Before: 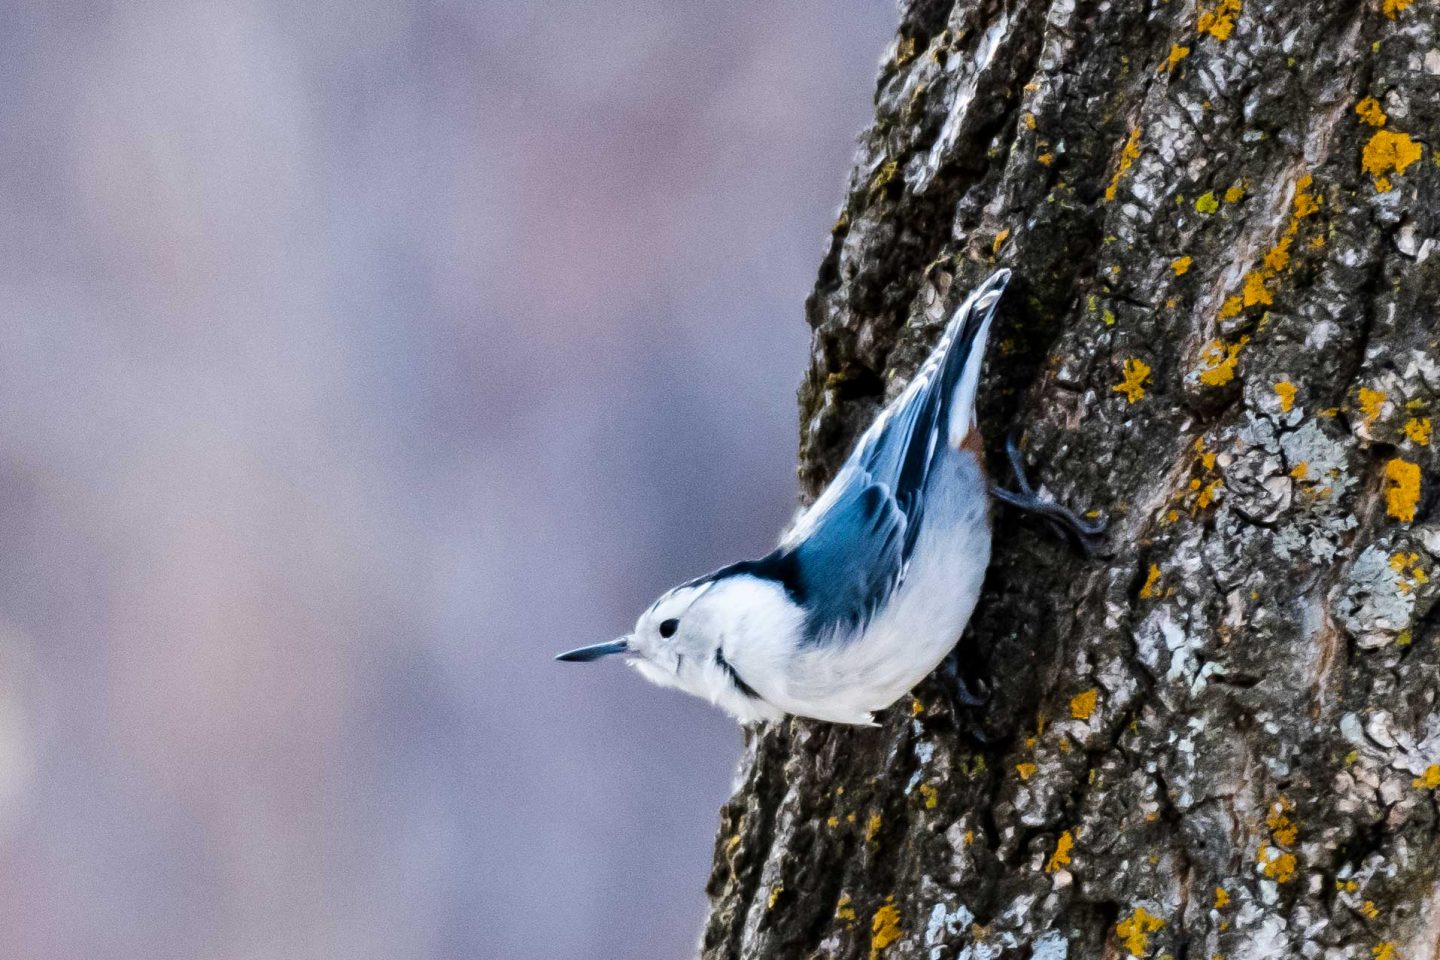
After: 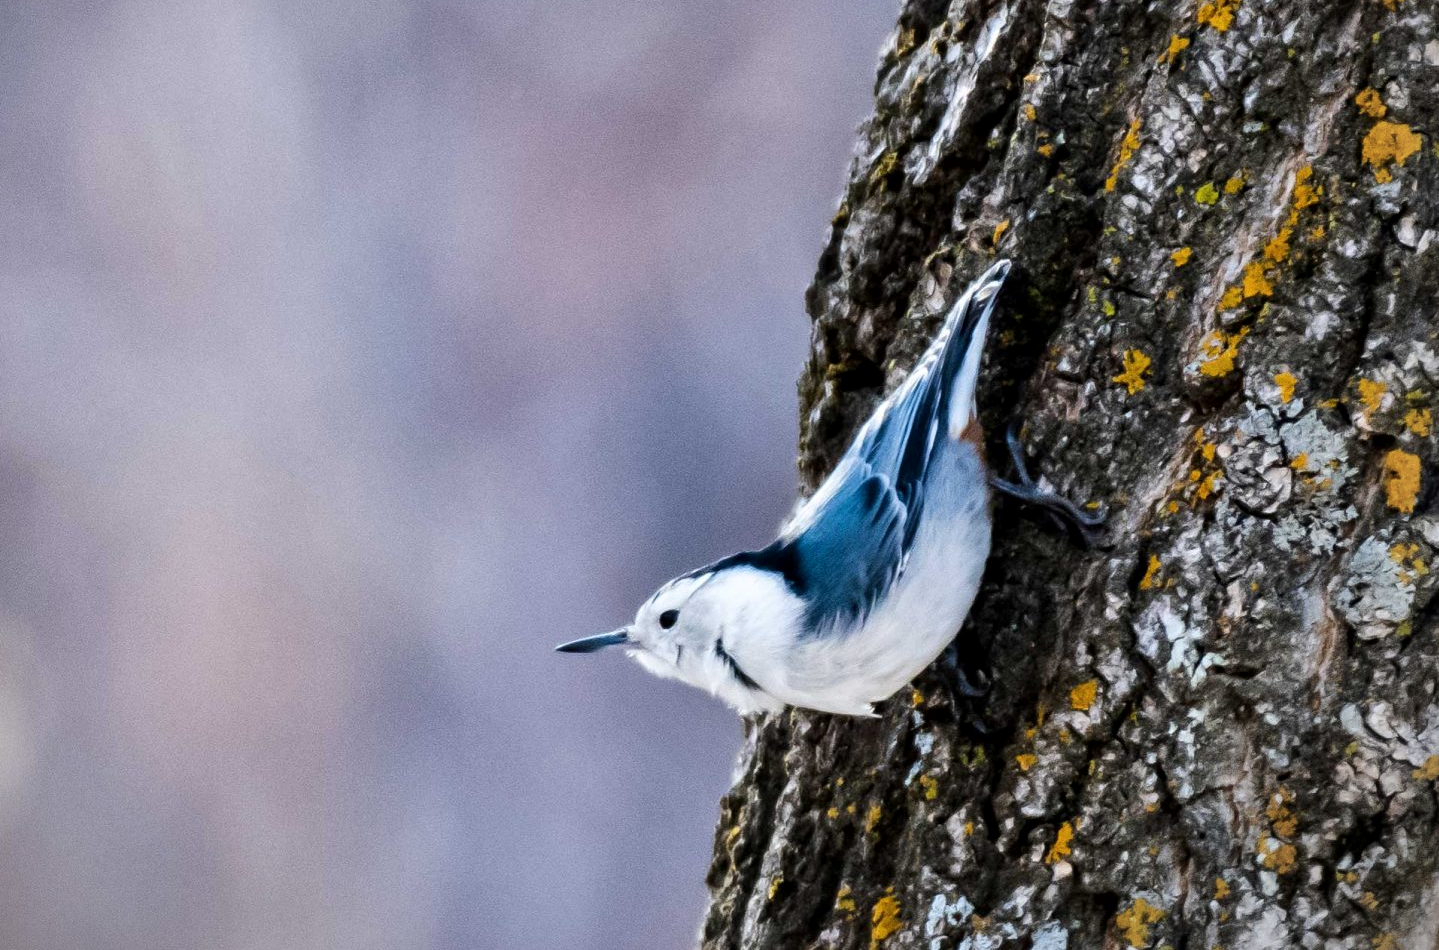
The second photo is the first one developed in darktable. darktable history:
crop: top 0.988%, right 0.001%
local contrast: mode bilateral grid, contrast 20, coarseness 51, detail 119%, midtone range 0.2
vignetting: fall-off start 91.85%, center (-0.057, -0.355)
